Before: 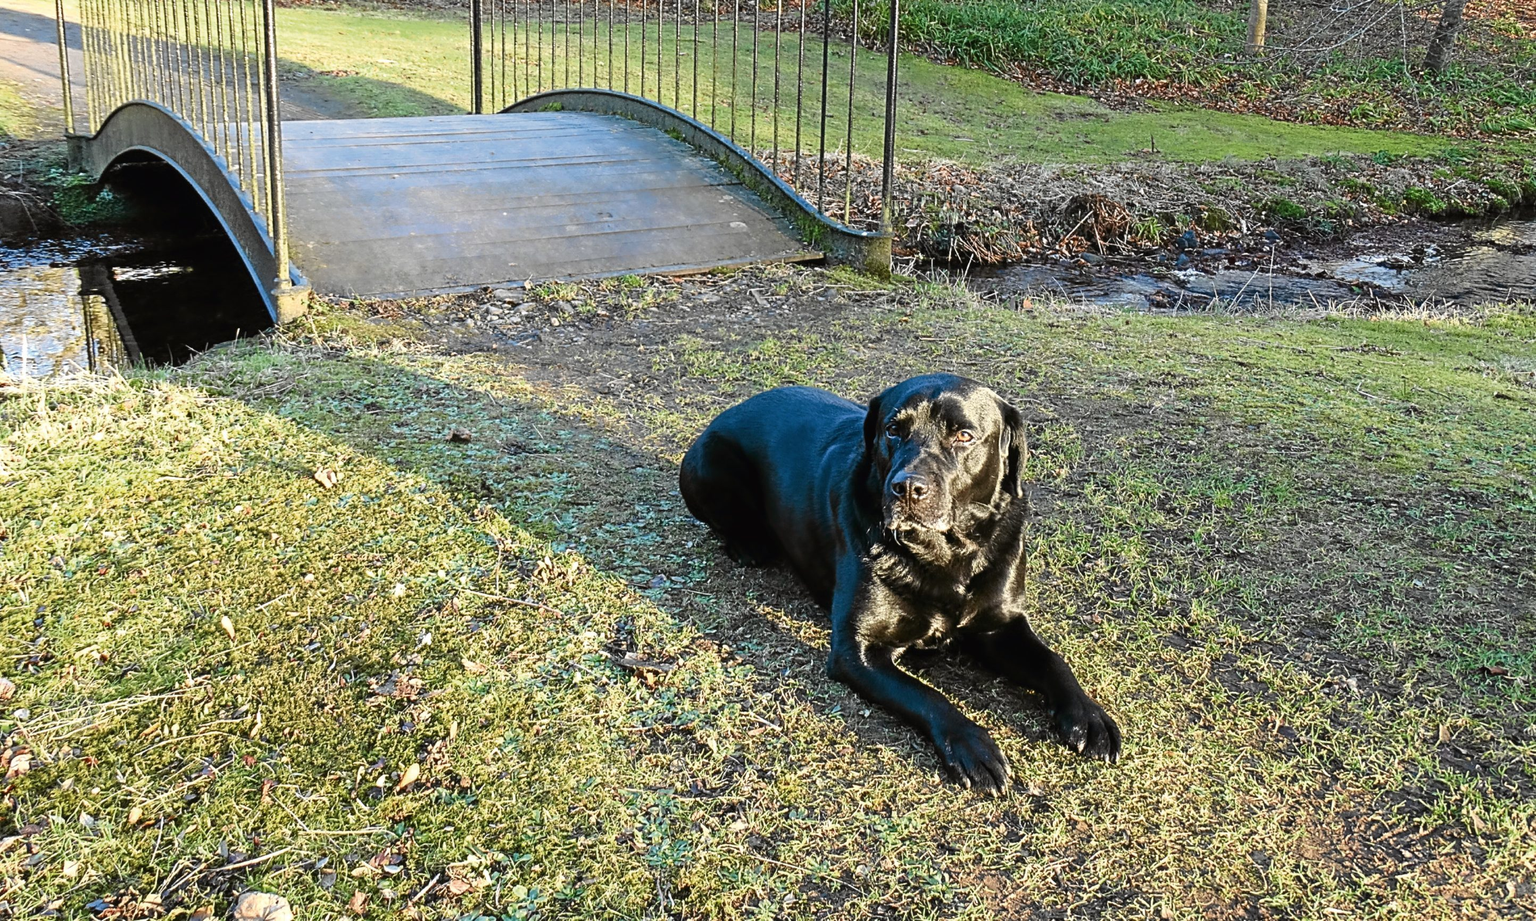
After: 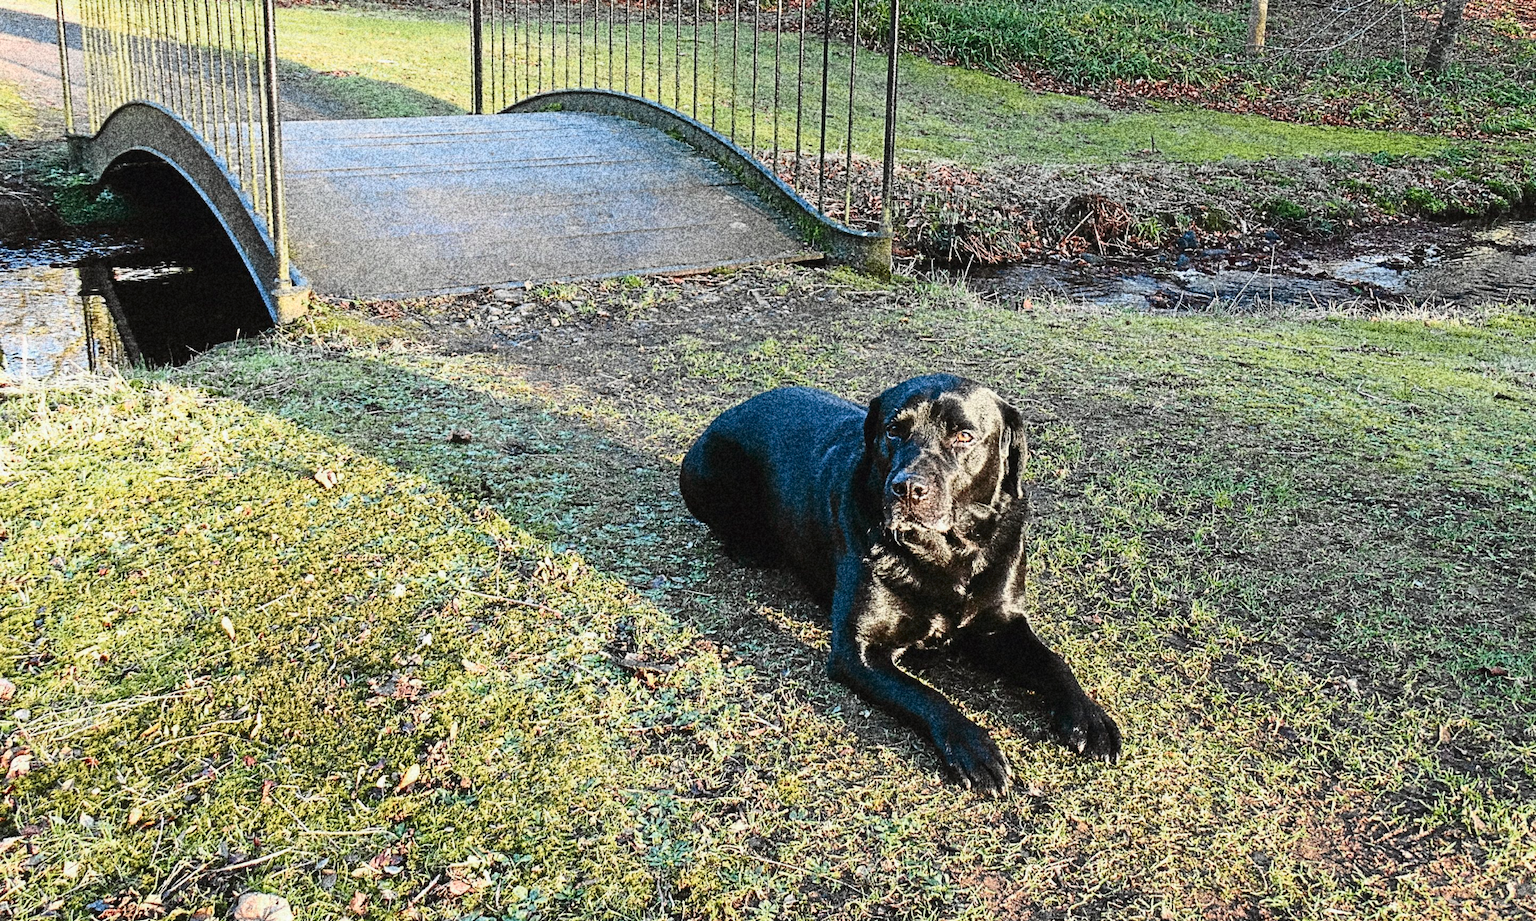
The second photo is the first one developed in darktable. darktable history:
grain: coarseness 30.02 ISO, strength 100%
tone curve: curves: ch0 [(0, 0.023) (0.217, 0.19) (0.754, 0.801) (1, 0.977)]; ch1 [(0, 0) (0.392, 0.398) (0.5, 0.5) (0.521, 0.528) (0.56, 0.577) (1, 1)]; ch2 [(0, 0) (0.5, 0.5) (0.579, 0.561) (0.65, 0.657) (1, 1)], color space Lab, independent channels, preserve colors none
